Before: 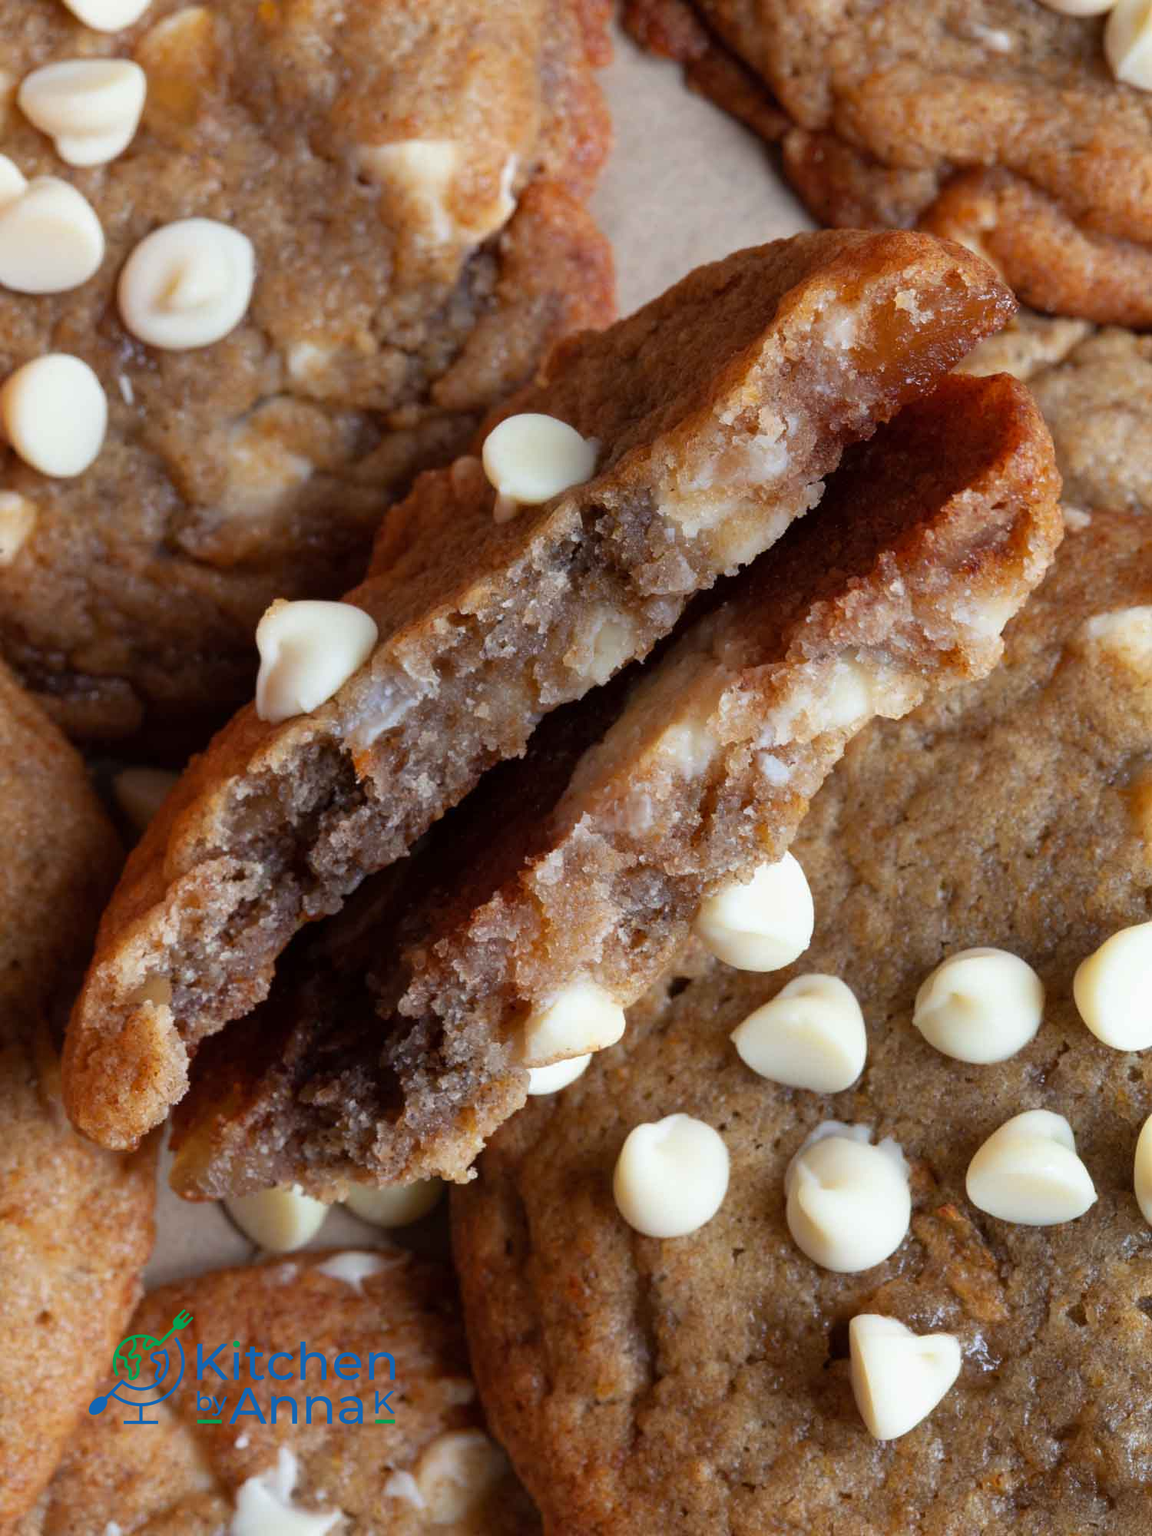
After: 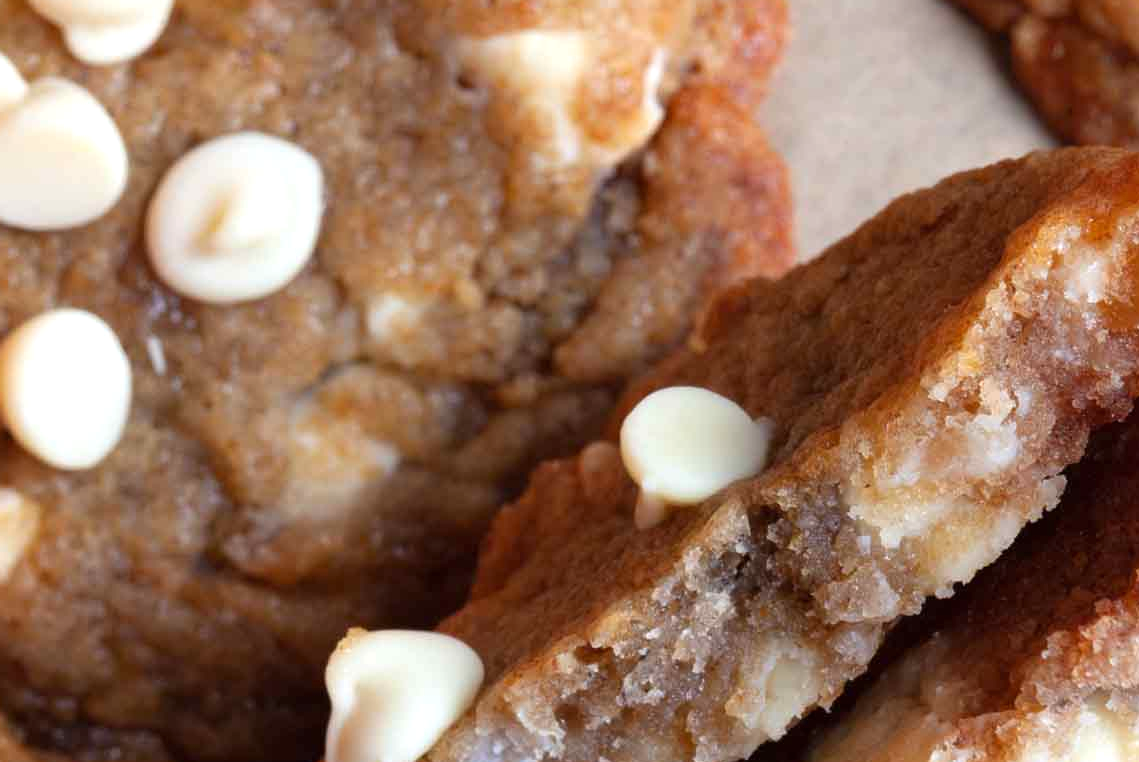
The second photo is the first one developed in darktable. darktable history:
crop: left 0.577%, top 7.65%, right 23.456%, bottom 54.243%
exposure: black level correction 0, exposure 0.394 EV, compensate exposure bias true, compensate highlight preservation false
